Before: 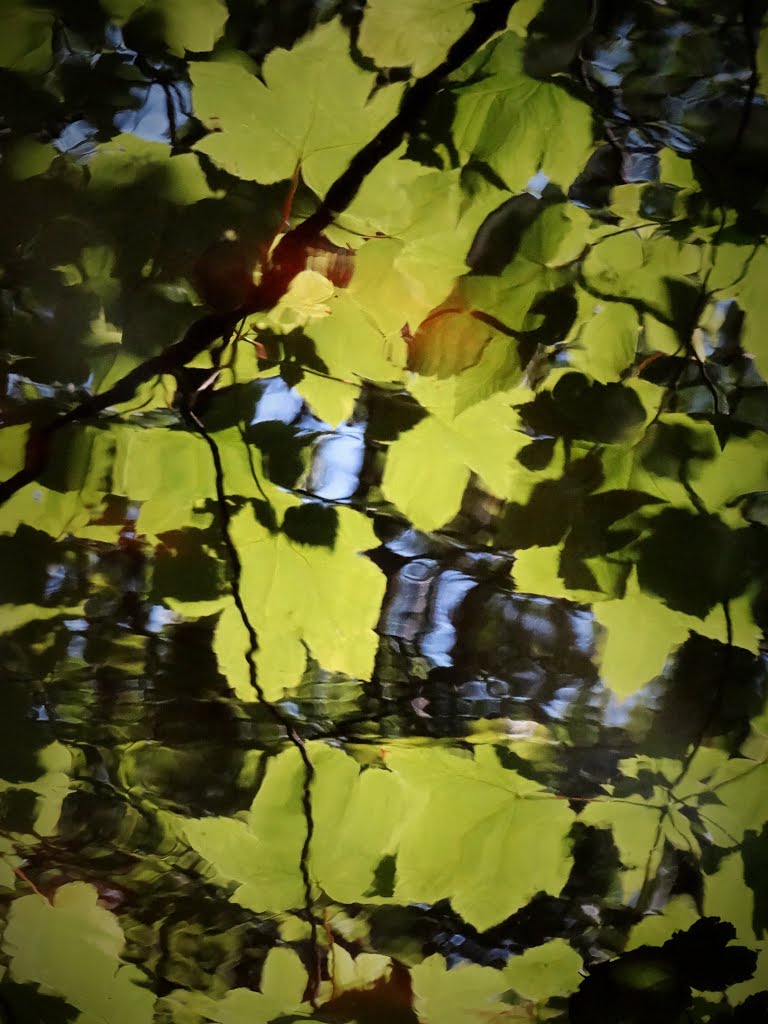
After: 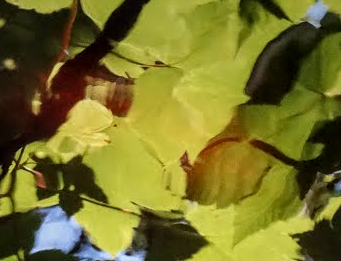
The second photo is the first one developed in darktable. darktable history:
local contrast: on, module defaults
crop: left 28.88%, top 16.784%, right 26.676%, bottom 57.662%
